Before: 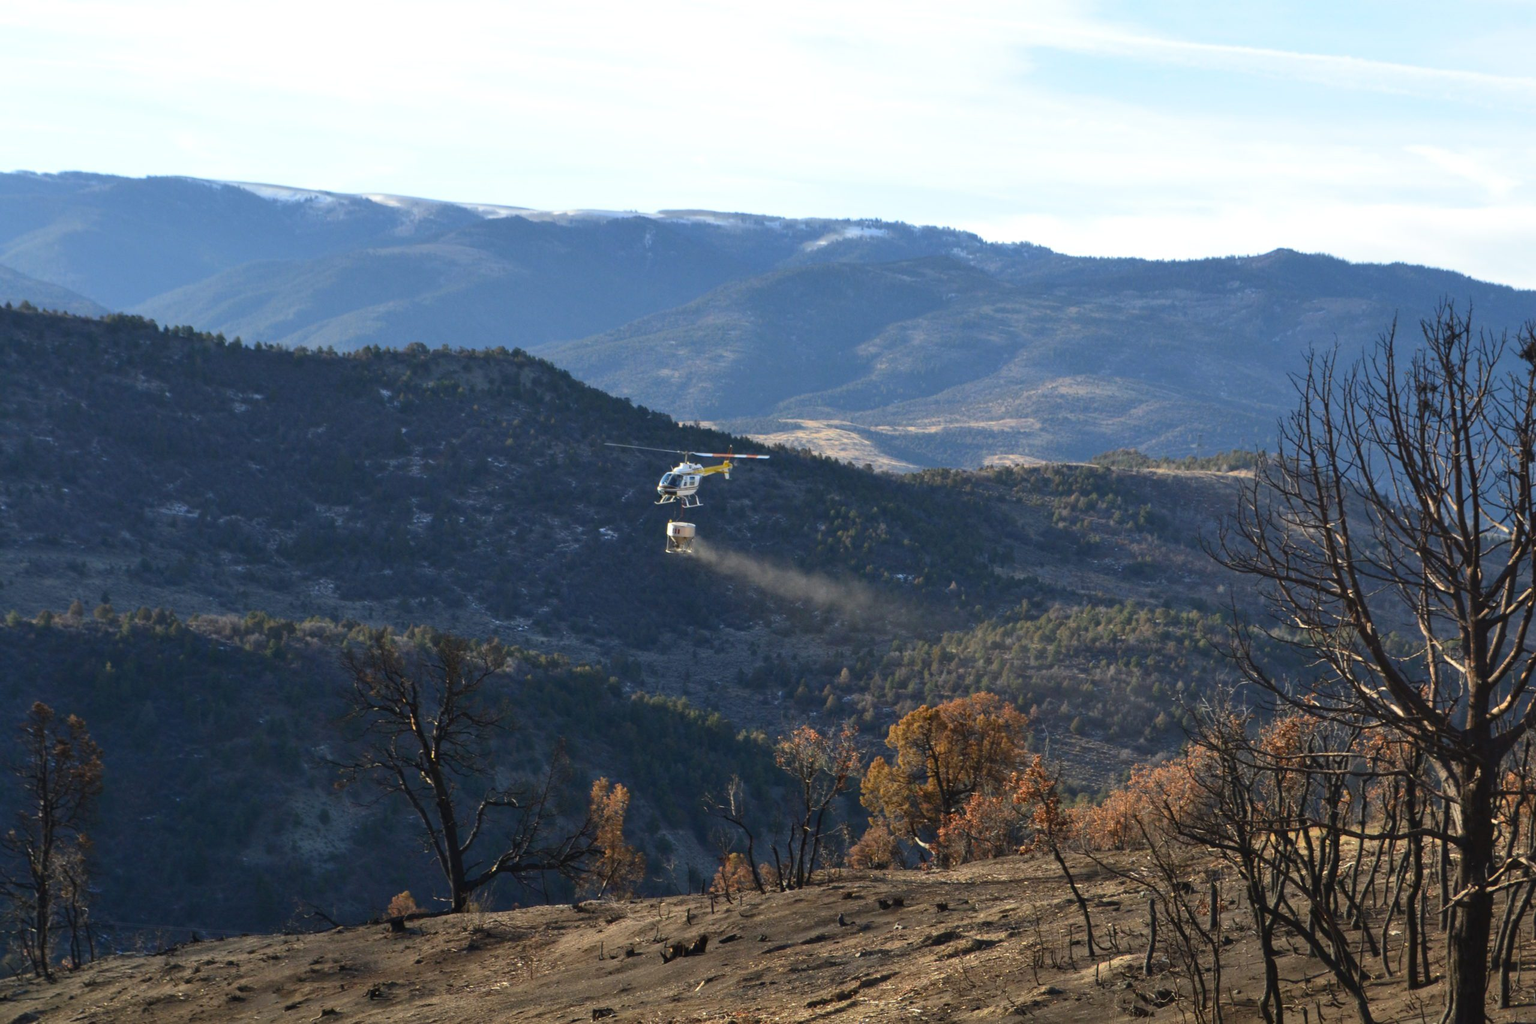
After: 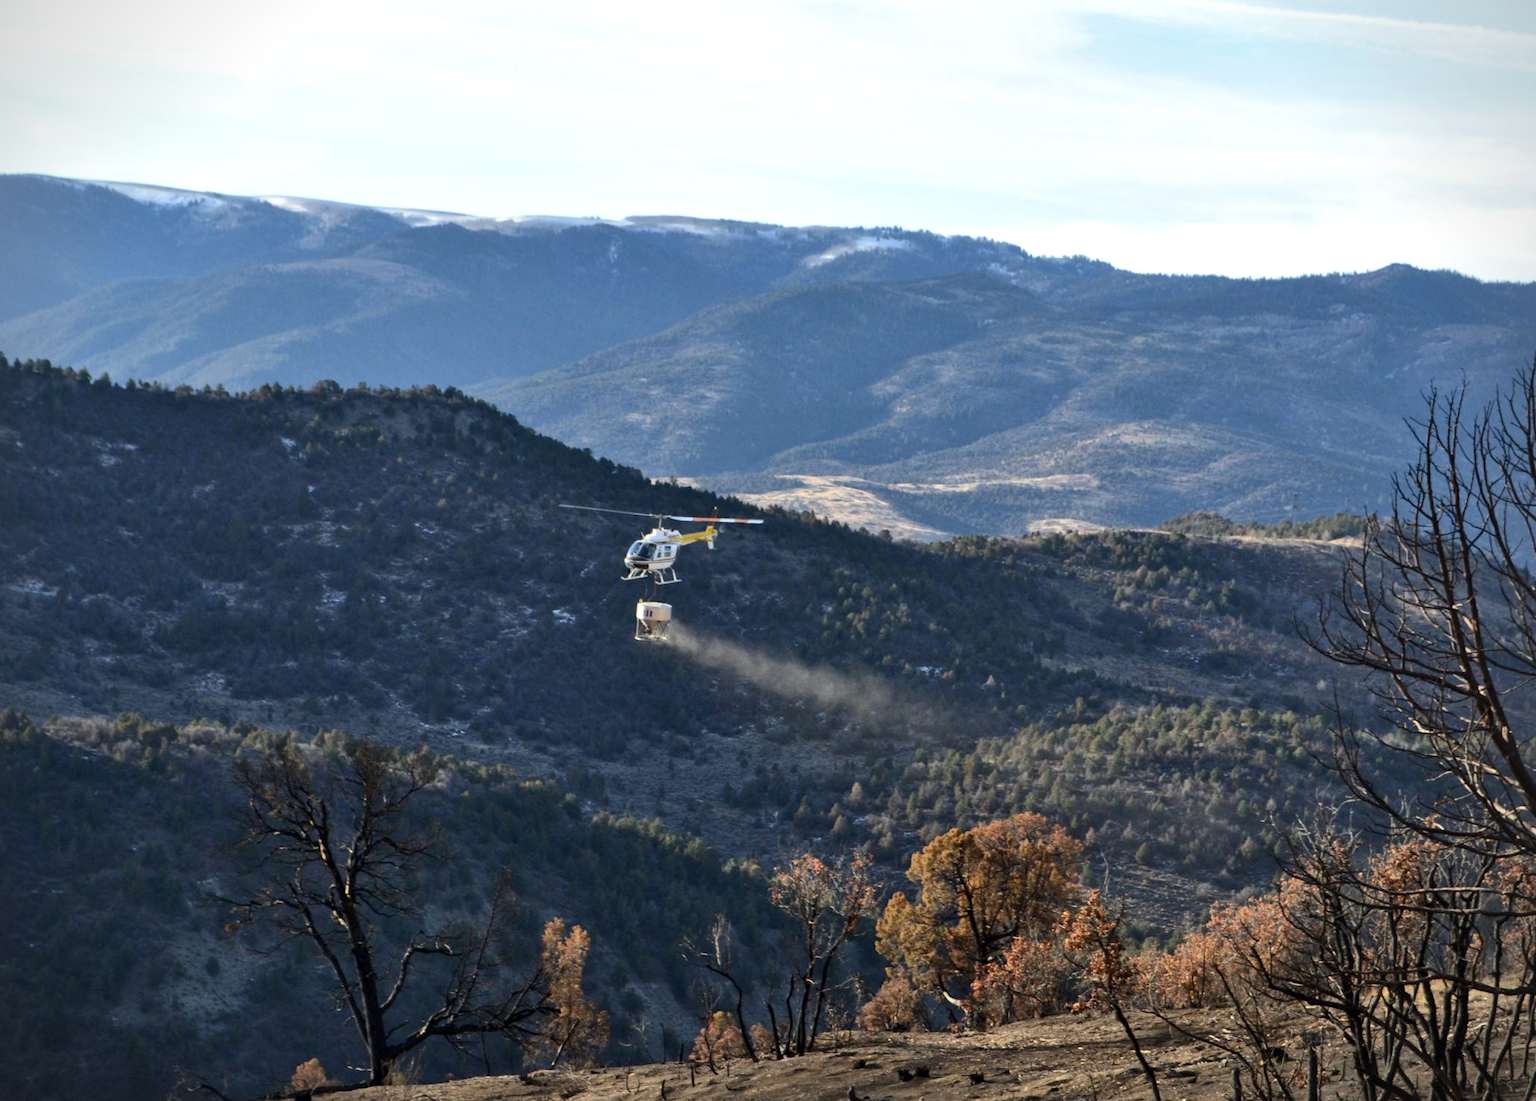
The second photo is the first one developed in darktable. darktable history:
local contrast: mode bilateral grid, contrast 25, coarseness 47, detail 151%, midtone range 0.2
crop: left 9.929%, top 3.475%, right 9.188%, bottom 9.529%
vignetting: fall-off start 91.19%
